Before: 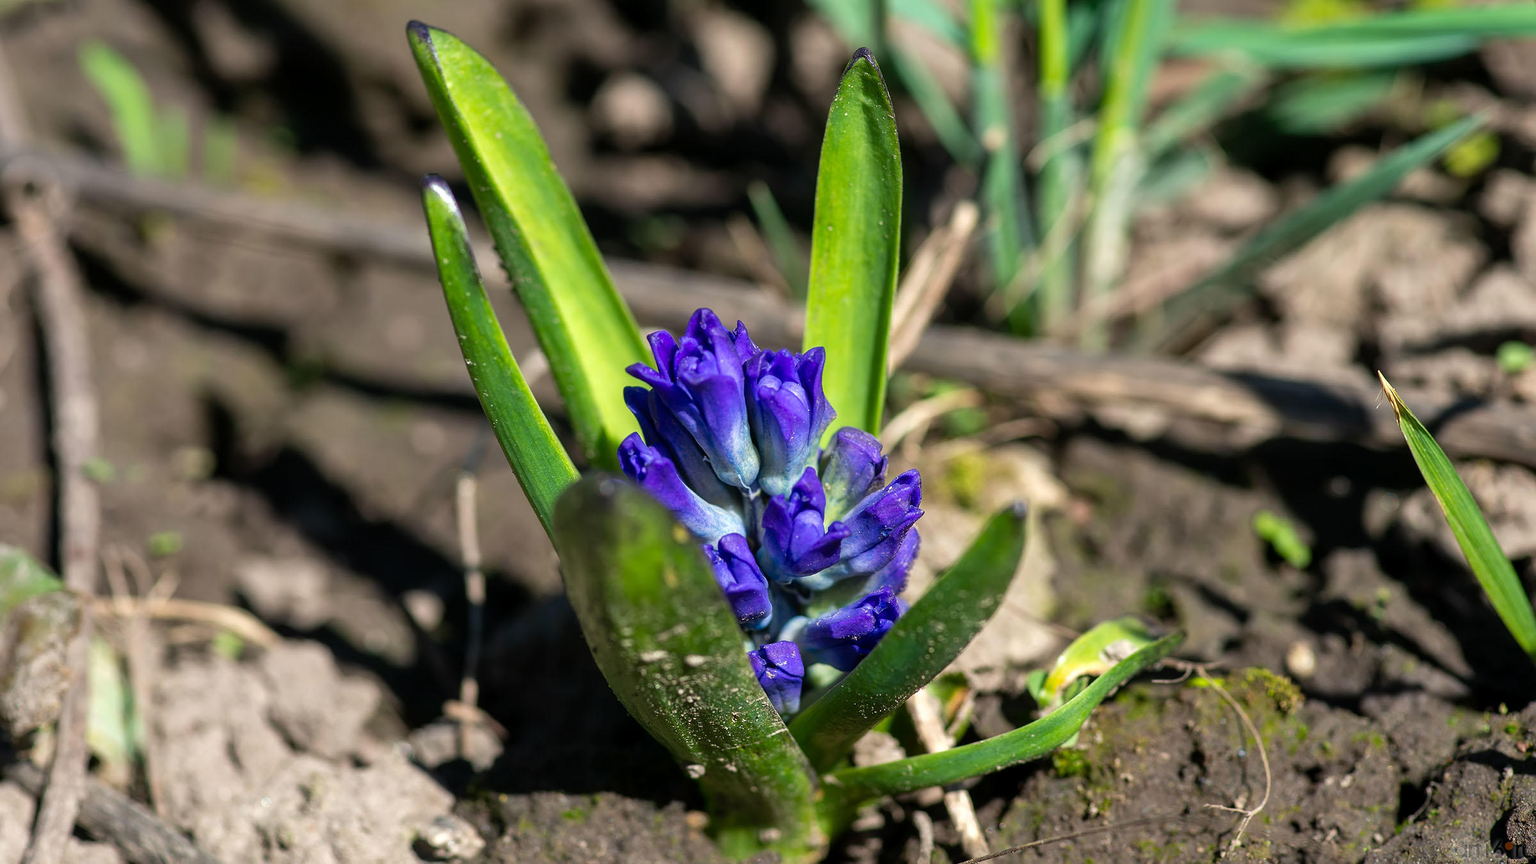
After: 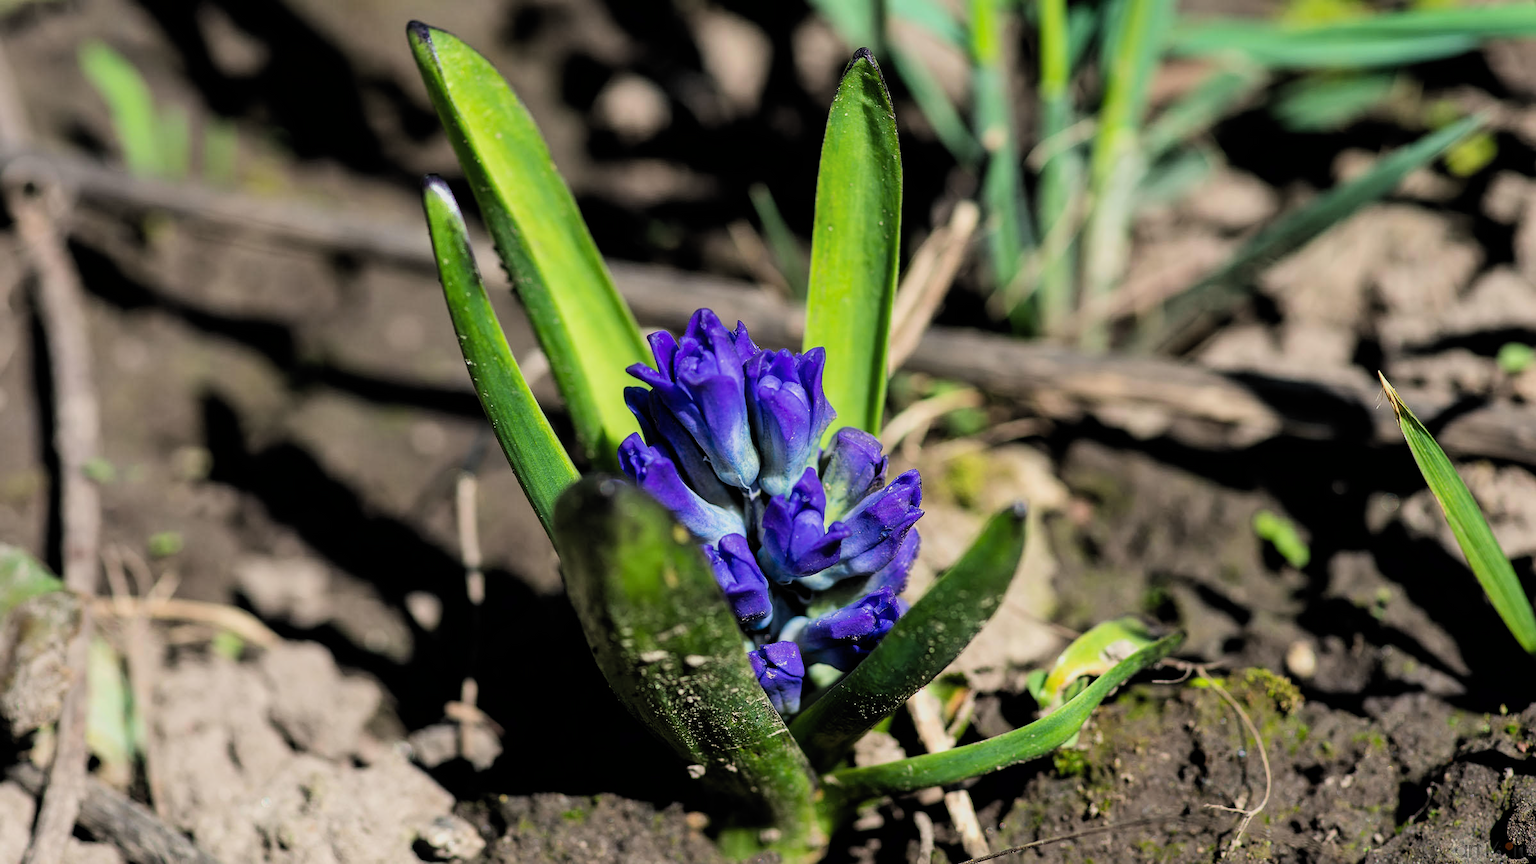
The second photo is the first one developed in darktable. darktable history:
filmic rgb: black relative exposure -5.13 EV, white relative exposure 3.99 EV, hardness 2.88, contrast 1.3, highlights saturation mix -9.3%, color science v6 (2022)
